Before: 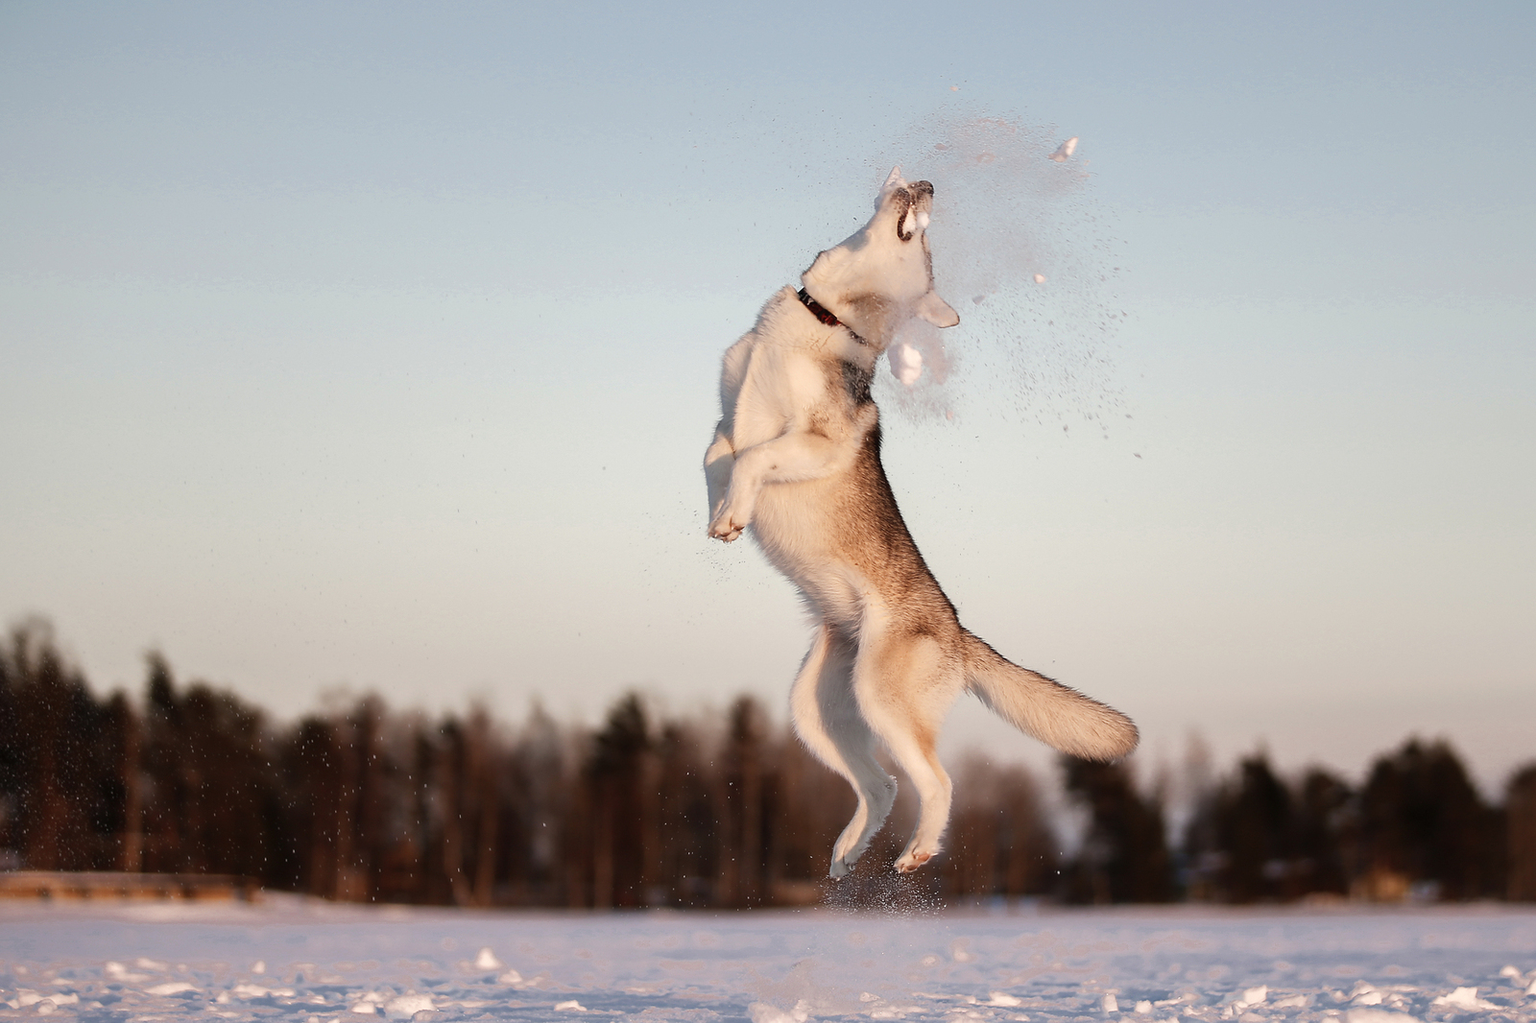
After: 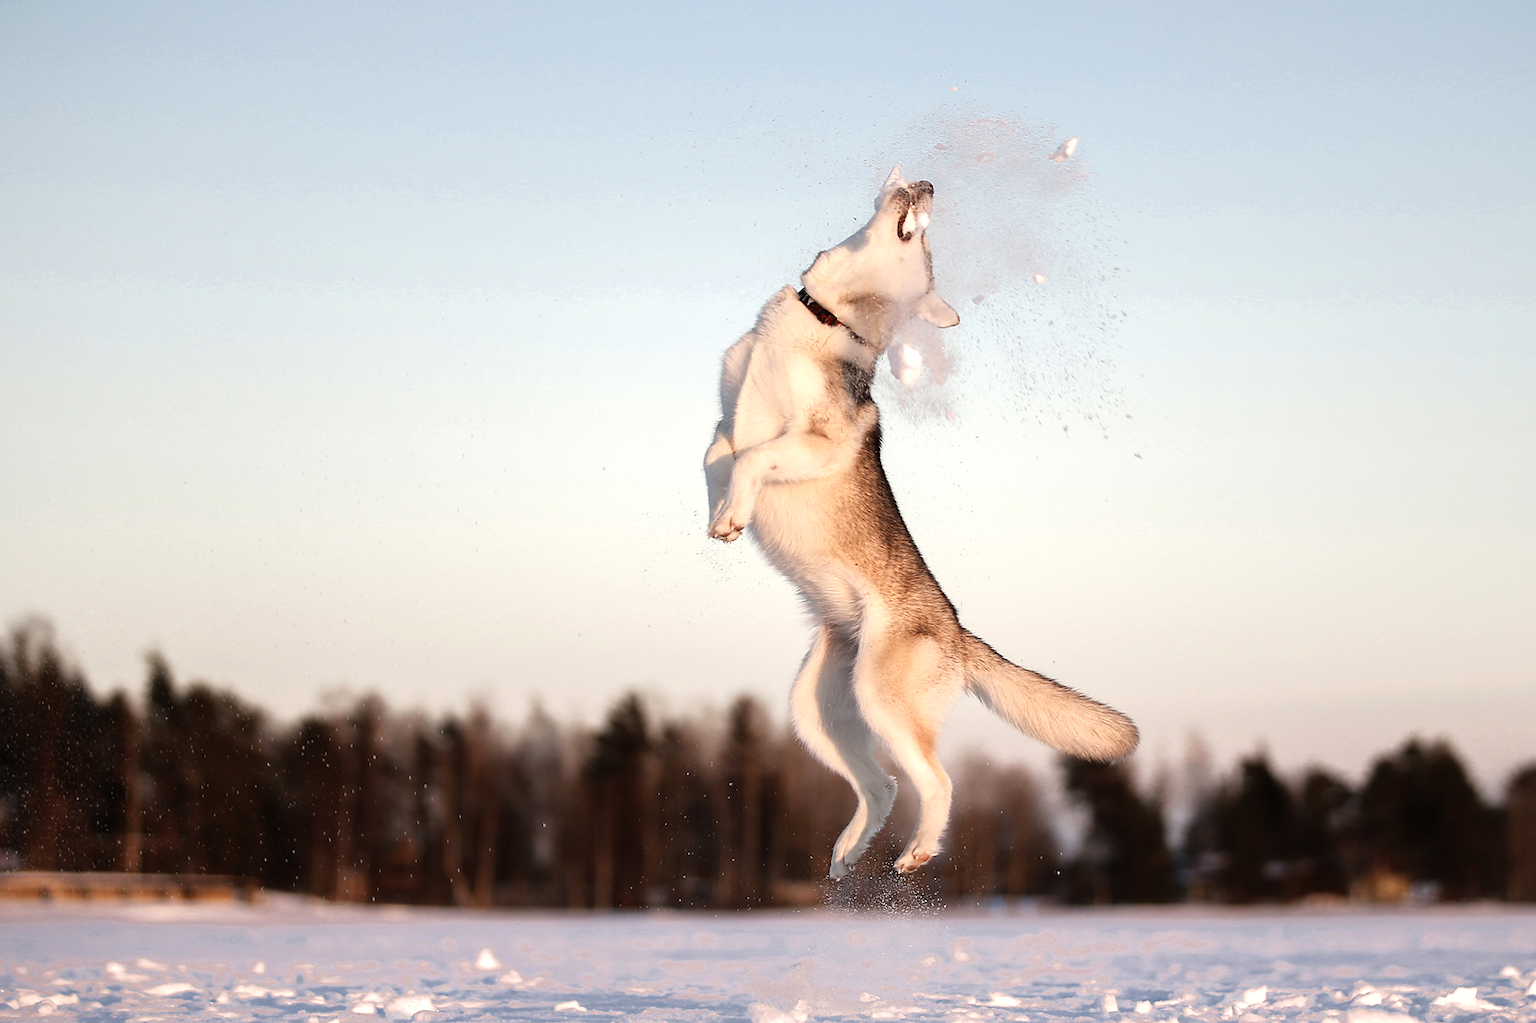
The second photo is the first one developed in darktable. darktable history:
tone equalizer: -8 EV -0.437 EV, -7 EV -0.396 EV, -6 EV -0.319 EV, -5 EV -0.211 EV, -3 EV 0.237 EV, -2 EV 0.309 EV, -1 EV 0.4 EV, +0 EV 0.431 EV
